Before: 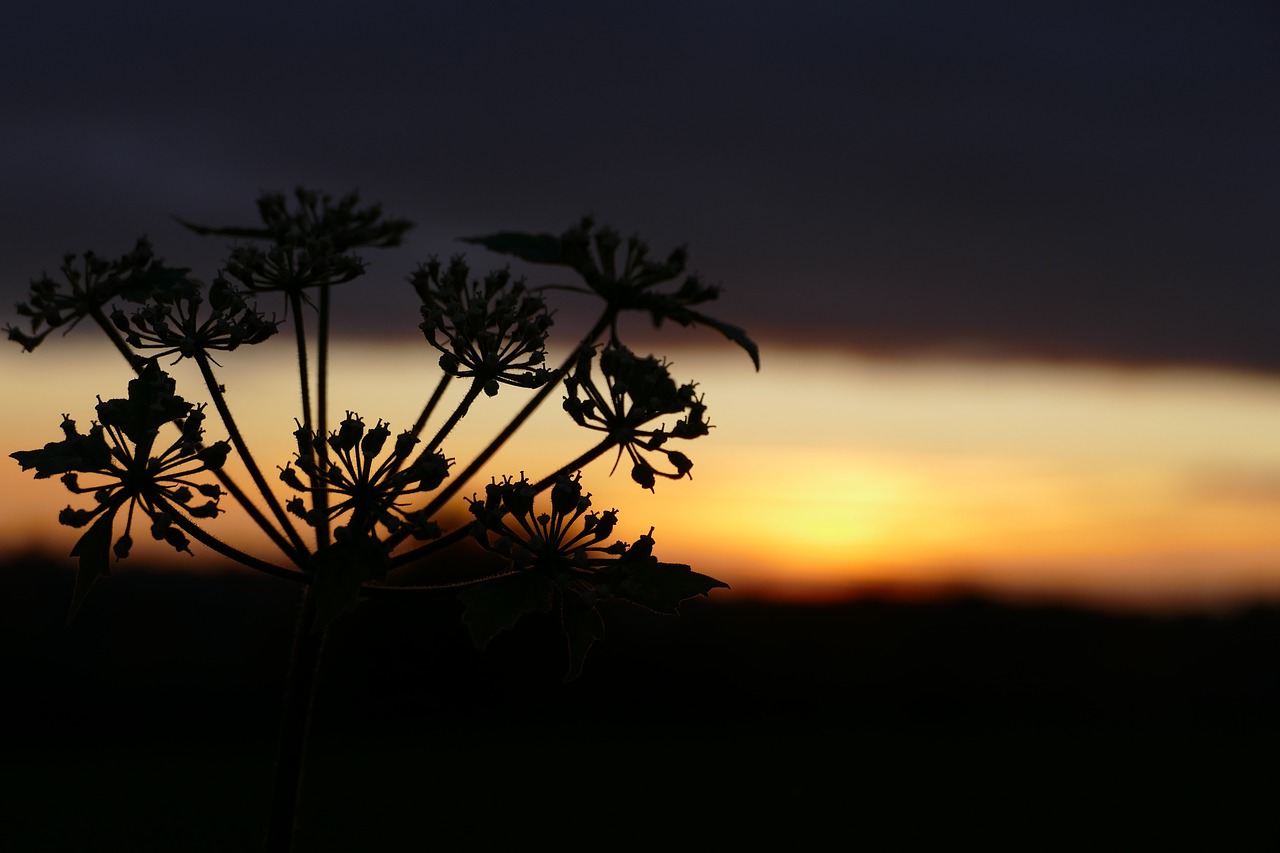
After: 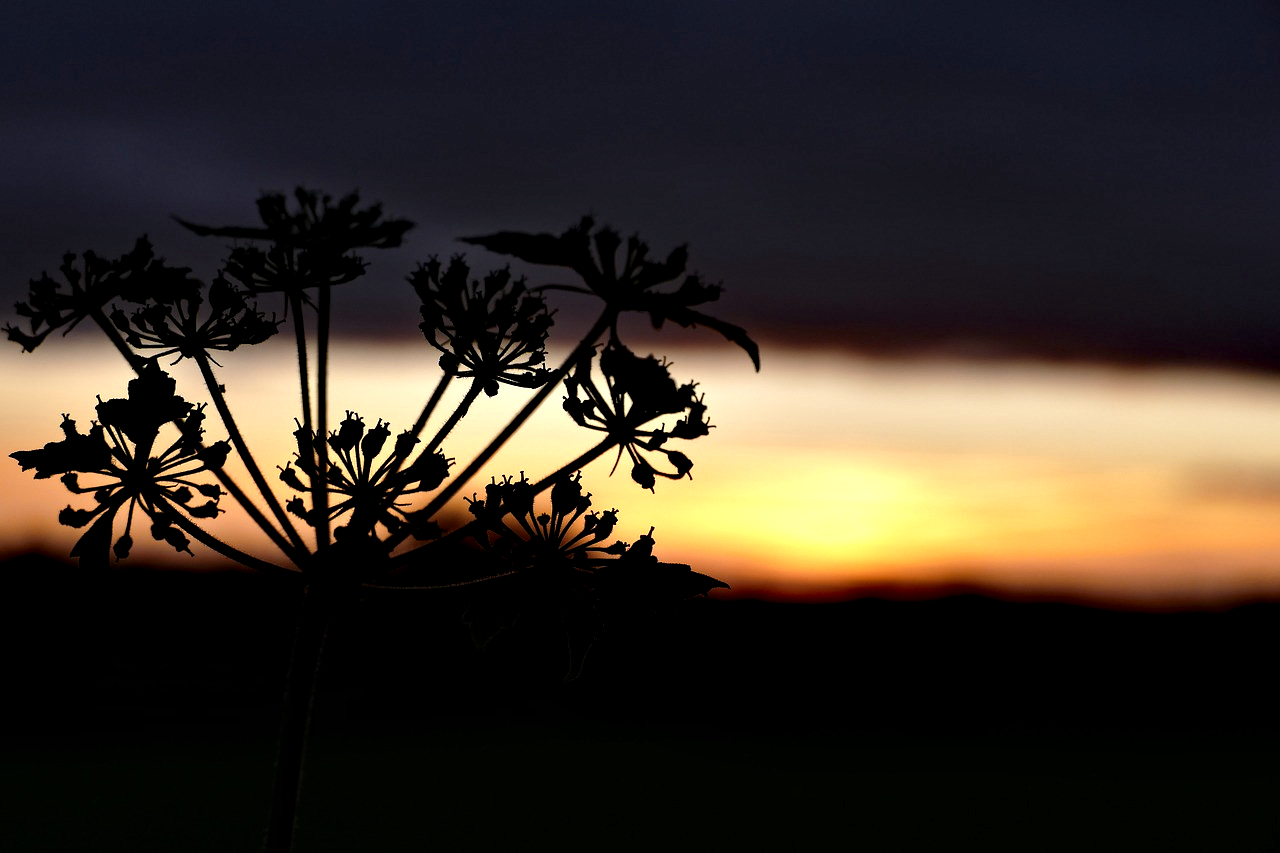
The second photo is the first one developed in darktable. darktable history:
contrast equalizer: y [[0.609, 0.611, 0.615, 0.613, 0.607, 0.603], [0.504, 0.498, 0.496, 0.499, 0.506, 0.516], [0 ×6], [0 ×6], [0 ×6]]
haze removal: compatibility mode true, adaptive false
